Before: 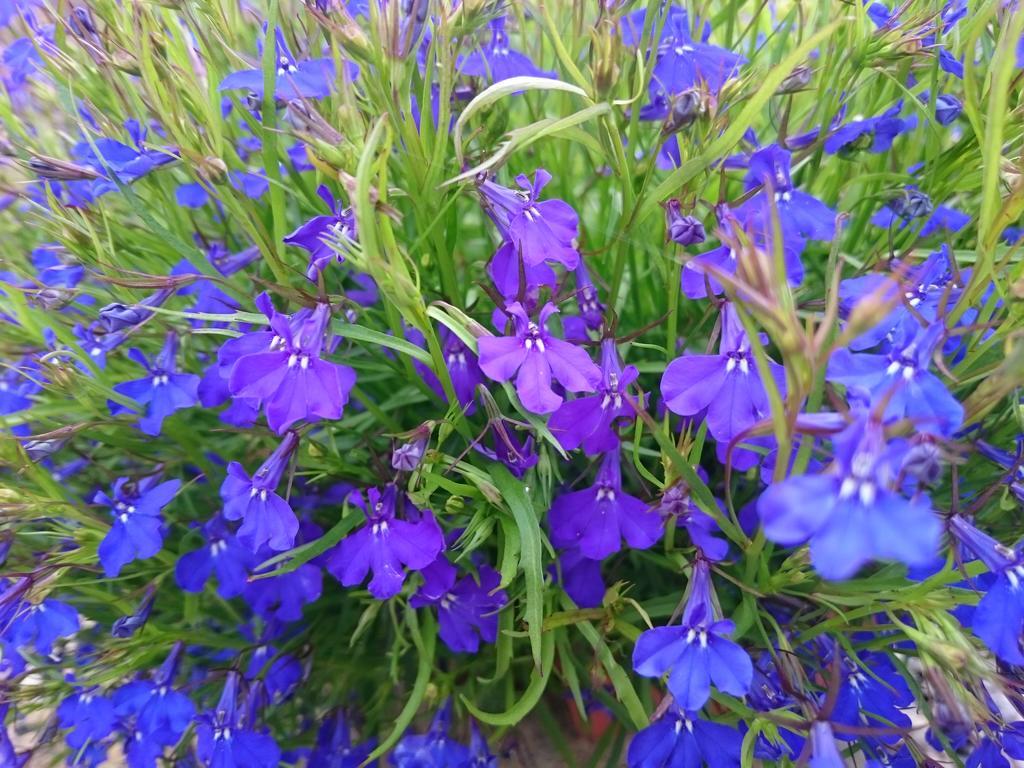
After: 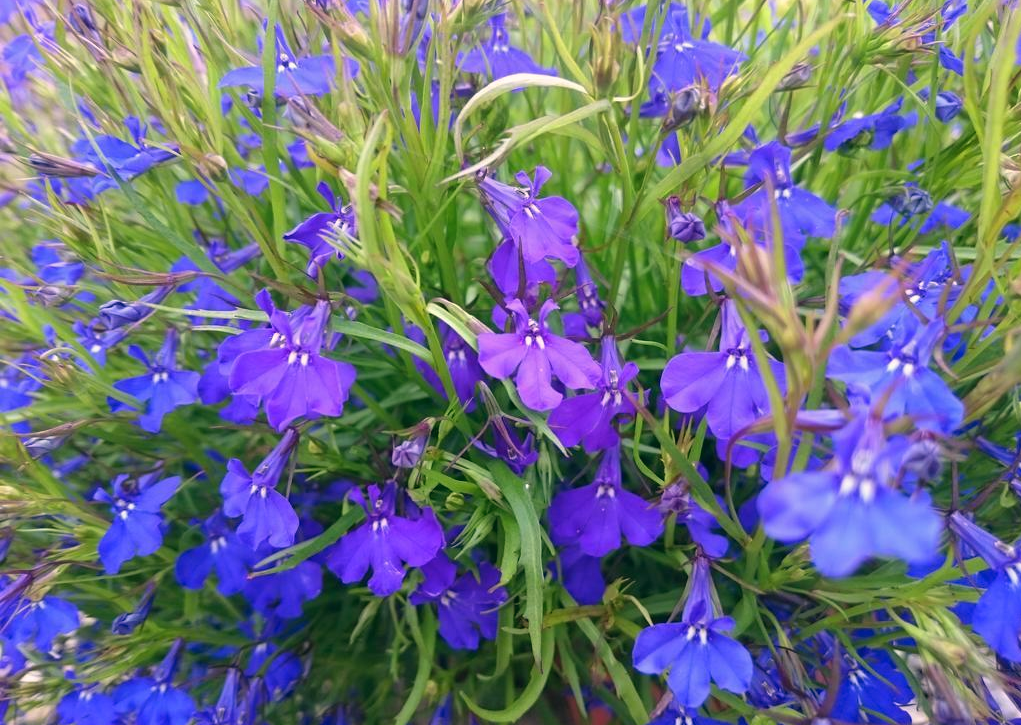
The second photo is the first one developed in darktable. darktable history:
crop: top 0.448%, right 0.264%, bottom 5.045%
color correction: highlights a* 5.38, highlights b* 5.3, shadows a* -4.26, shadows b* -5.11
